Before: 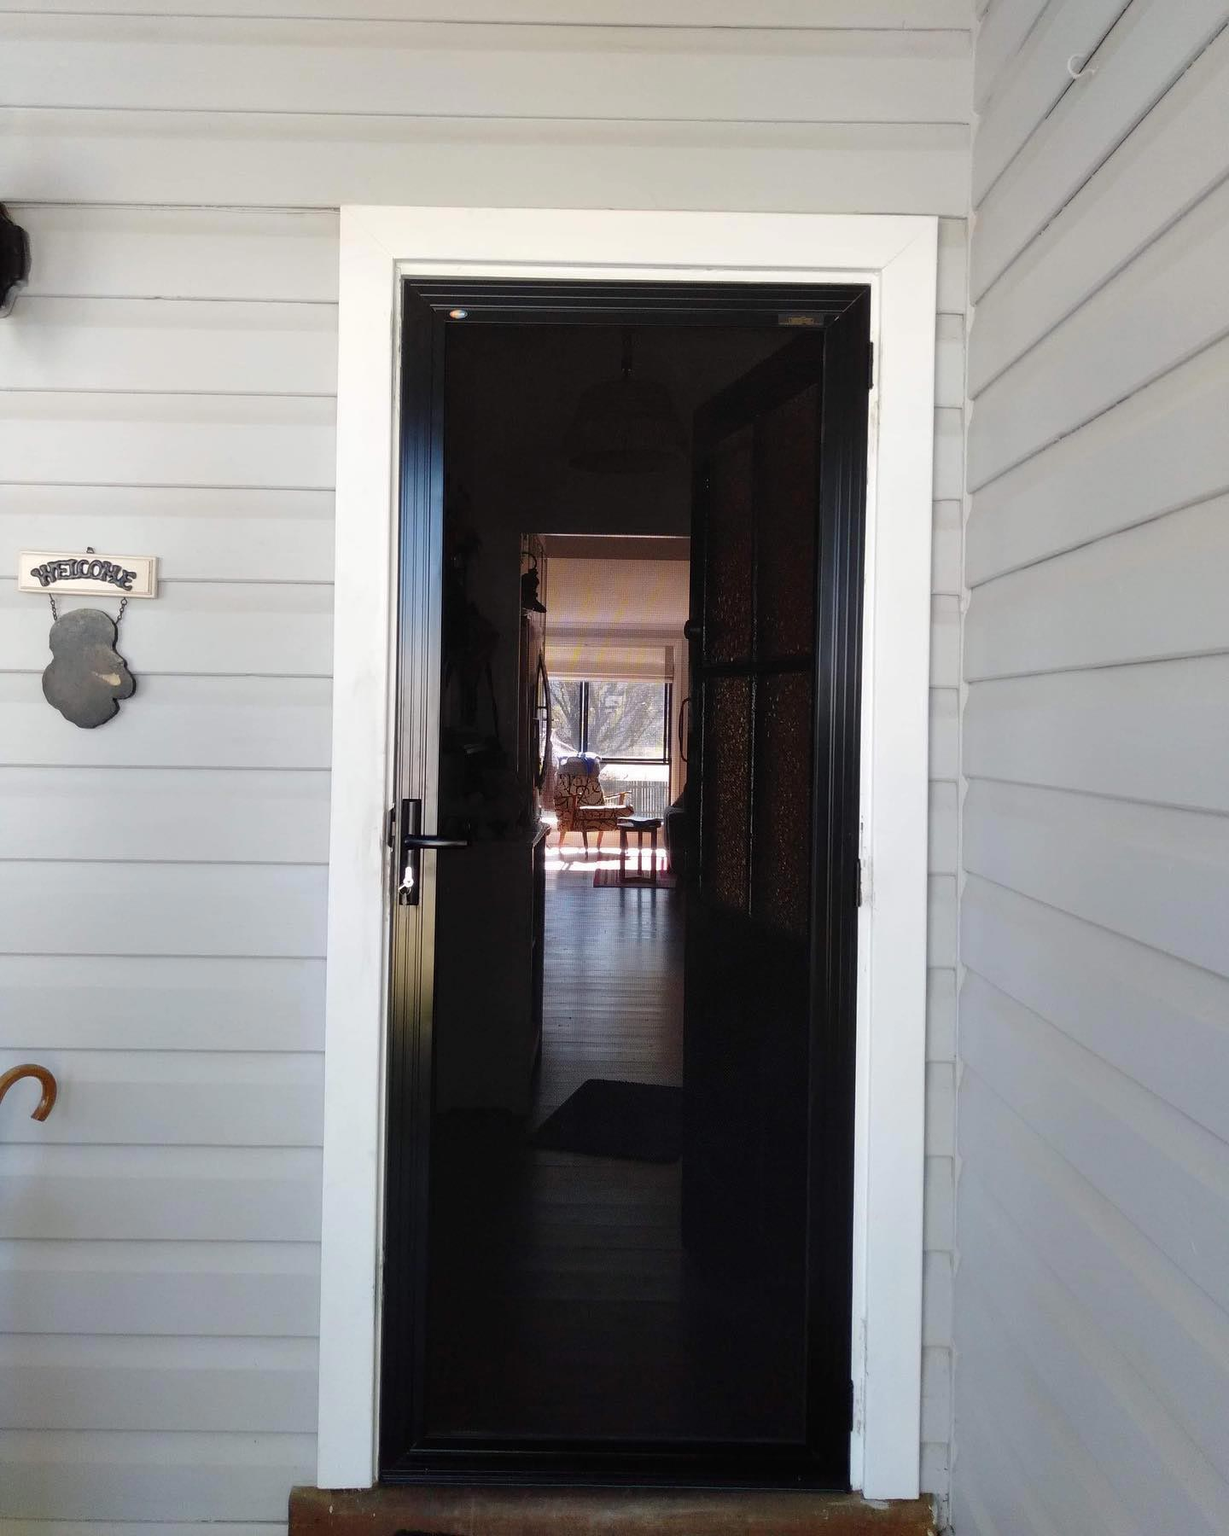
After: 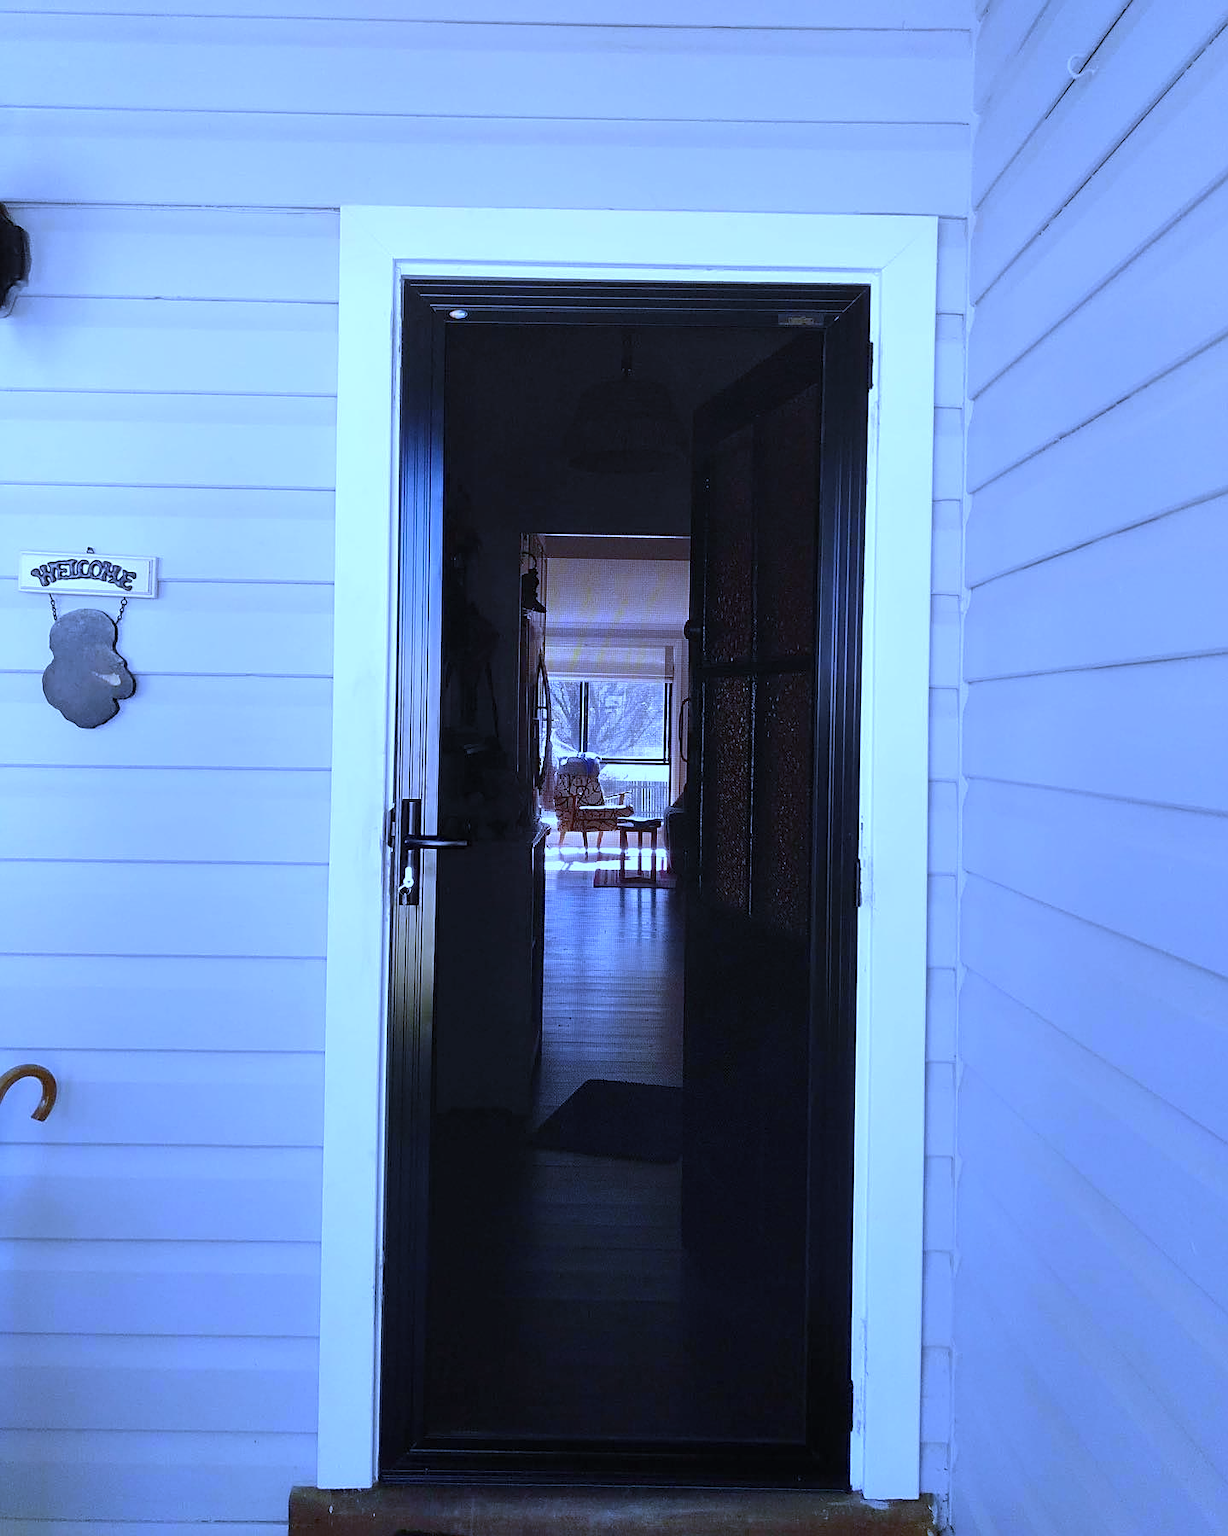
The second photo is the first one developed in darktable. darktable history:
sharpen: on, module defaults
fill light: on, module defaults
white balance: red 0.766, blue 1.537
rotate and perspective: automatic cropping original format, crop left 0, crop top 0
